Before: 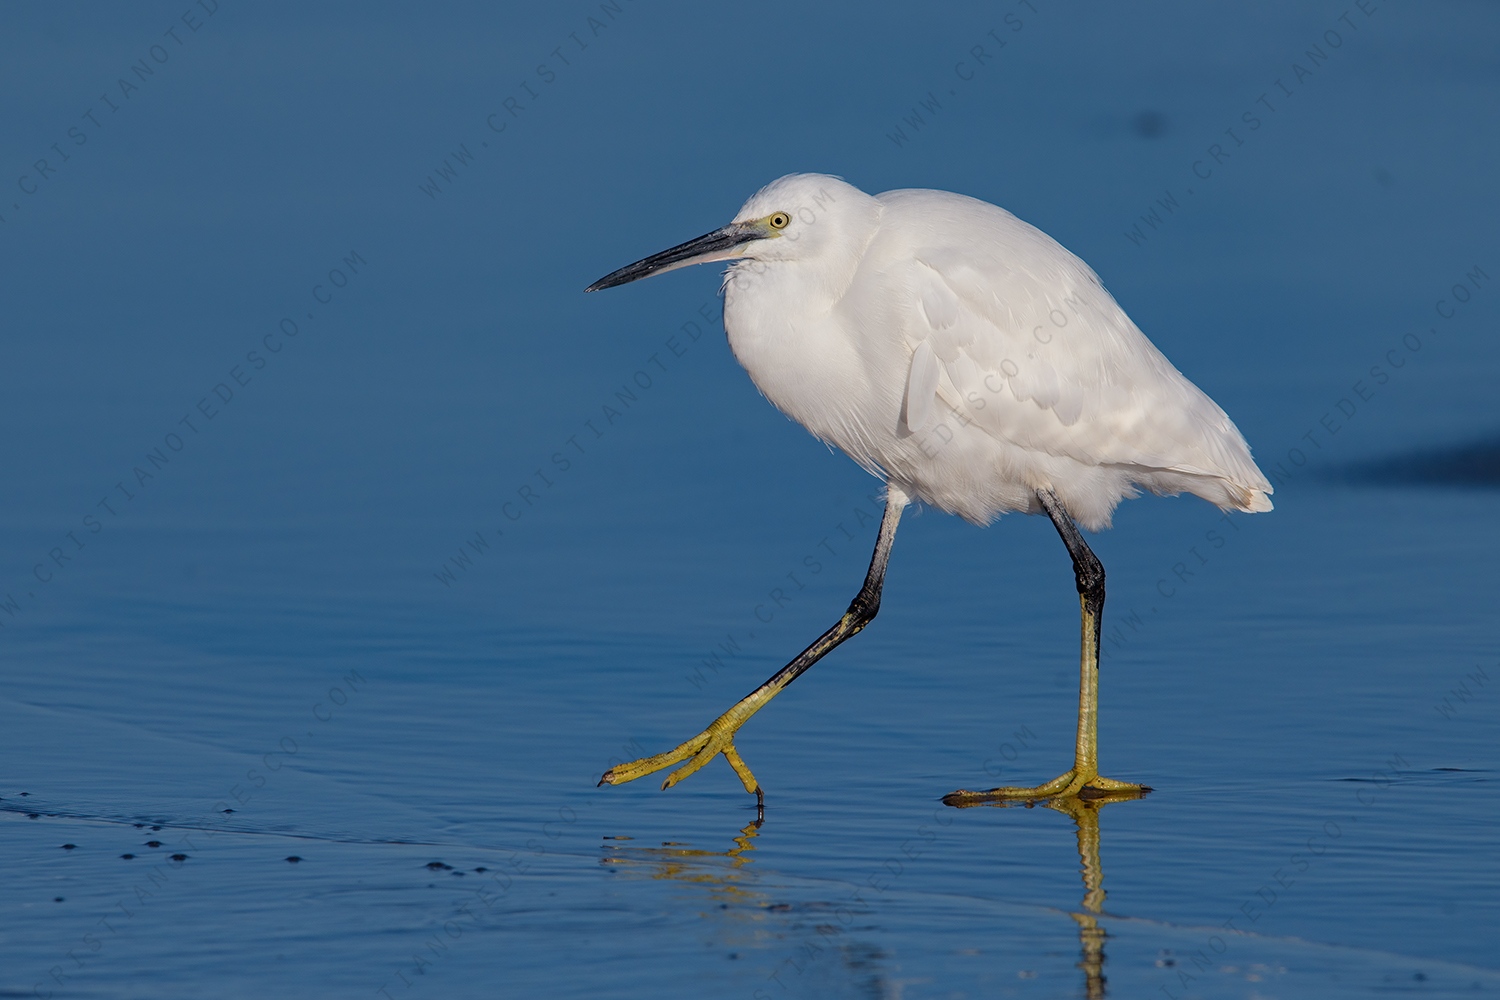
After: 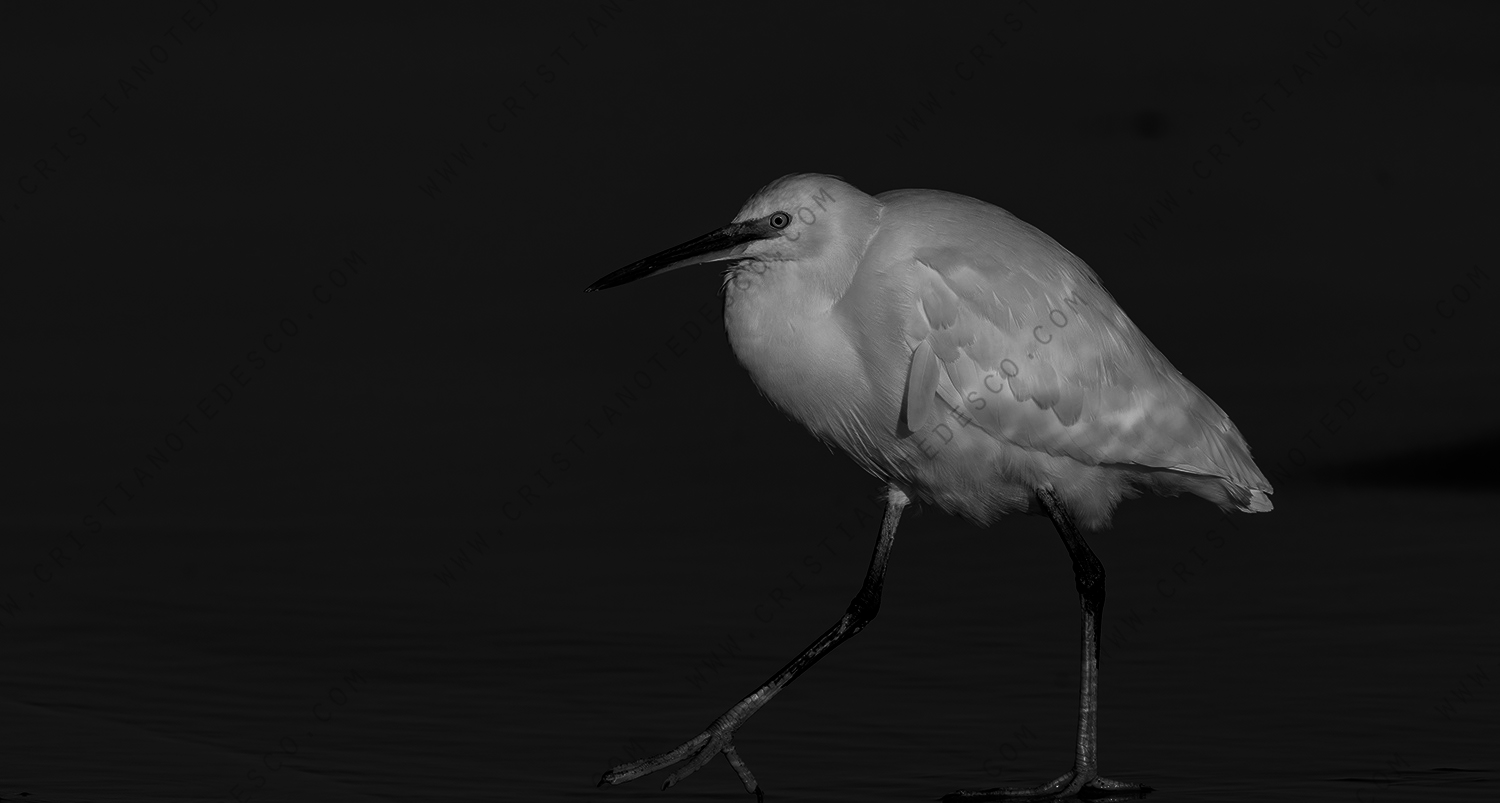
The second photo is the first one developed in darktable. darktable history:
contrast brightness saturation: contrast 0.02, brightness -1, saturation -1
crop: bottom 19.644%
